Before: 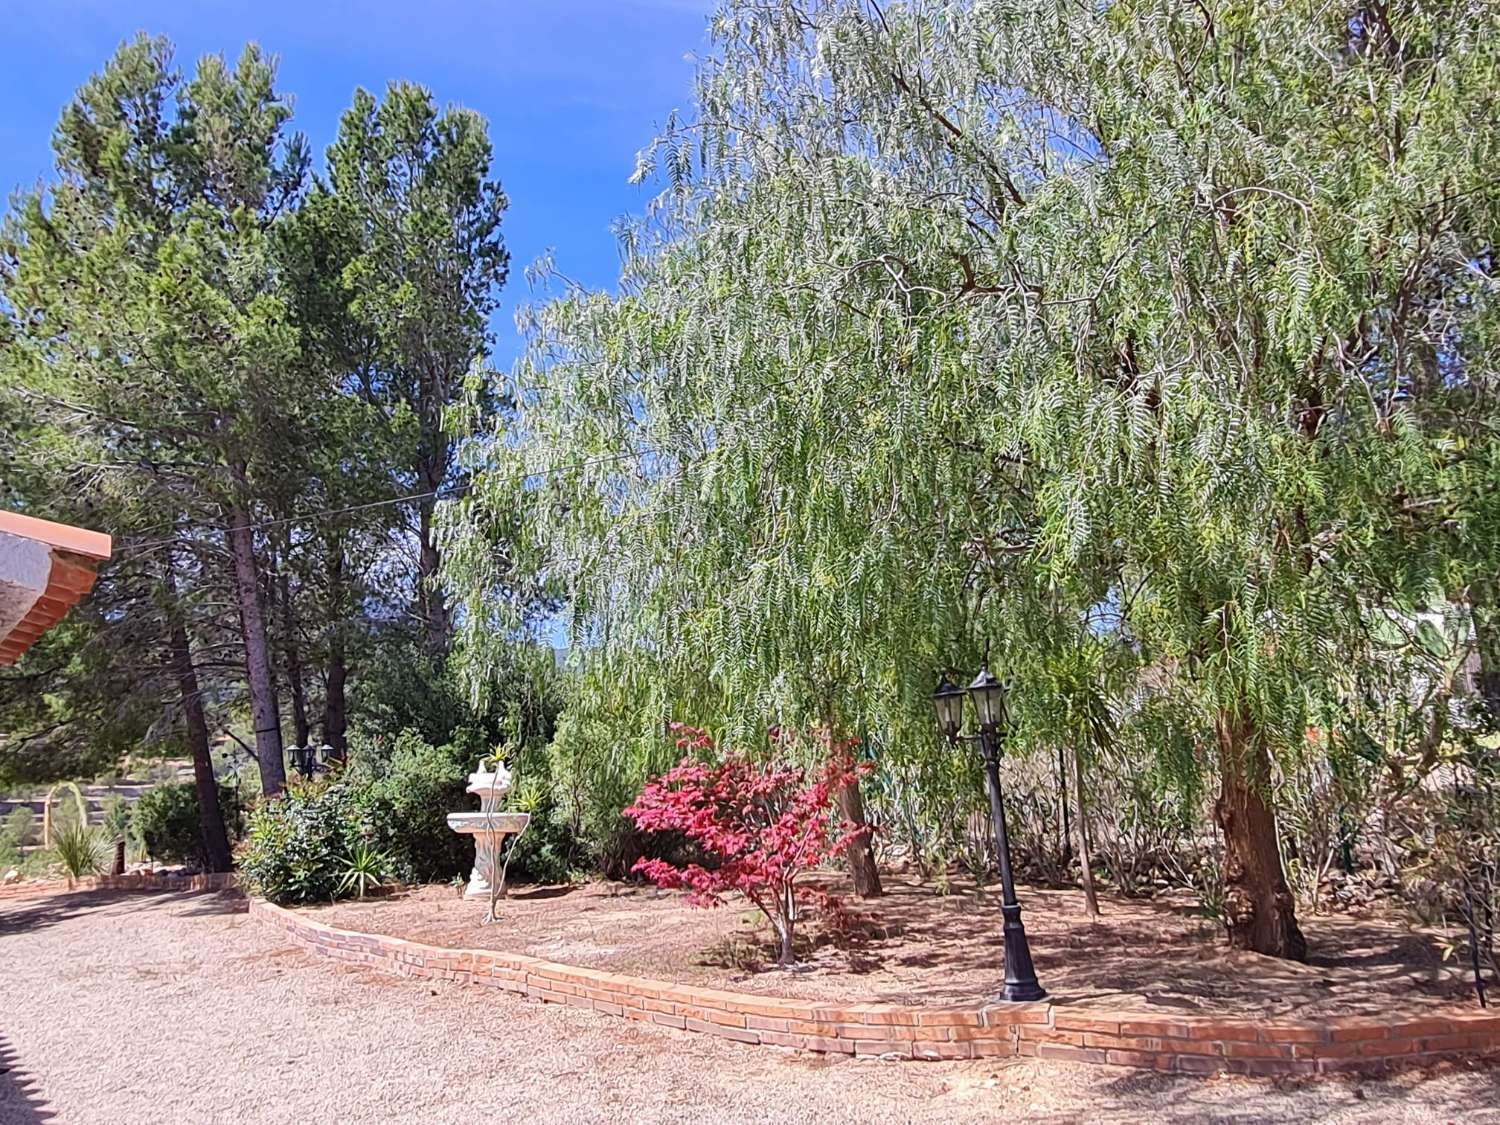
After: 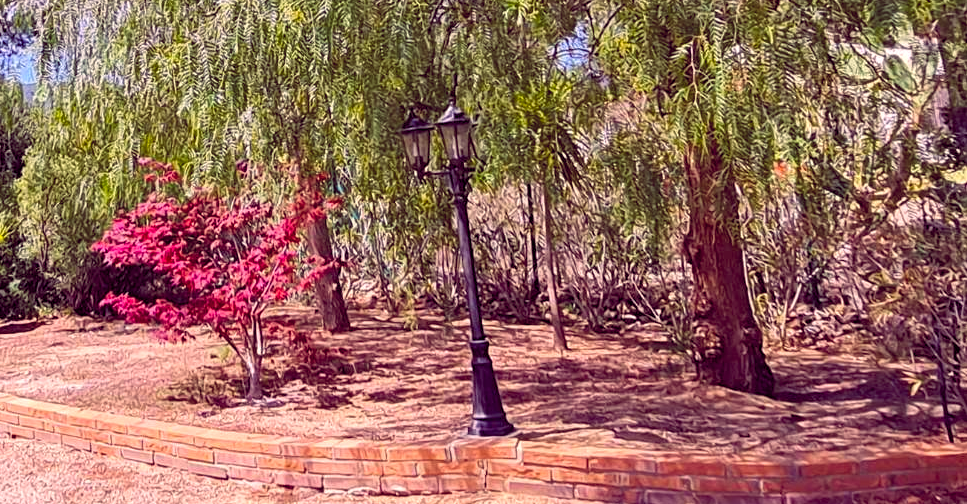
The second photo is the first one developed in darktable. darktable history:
crop and rotate: left 35.509%, top 50.238%, bottom 4.934%
color balance rgb: shadows lift › chroma 6.43%, shadows lift › hue 305.74°, highlights gain › chroma 2.43%, highlights gain › hue 35.74°, global offset › chroma 0.28%, global offset › hue 320.29°, linear chroma grading › global chroma 5.5%, perceptual saturation grading › global saturation 30%, contrast 5.15%
